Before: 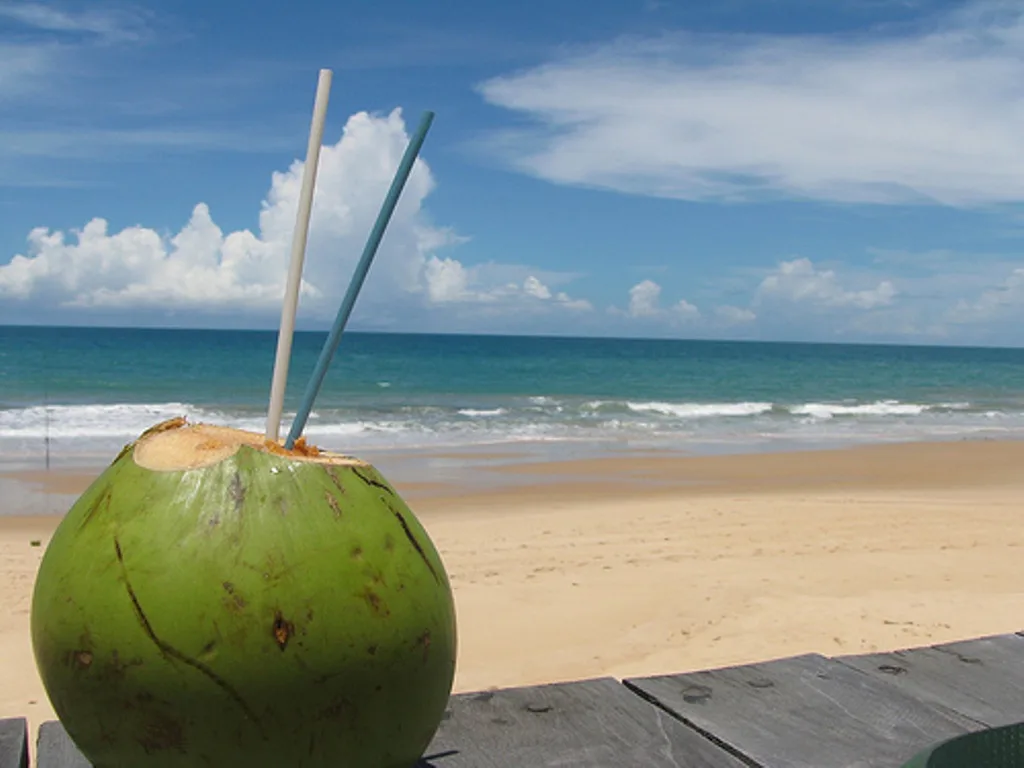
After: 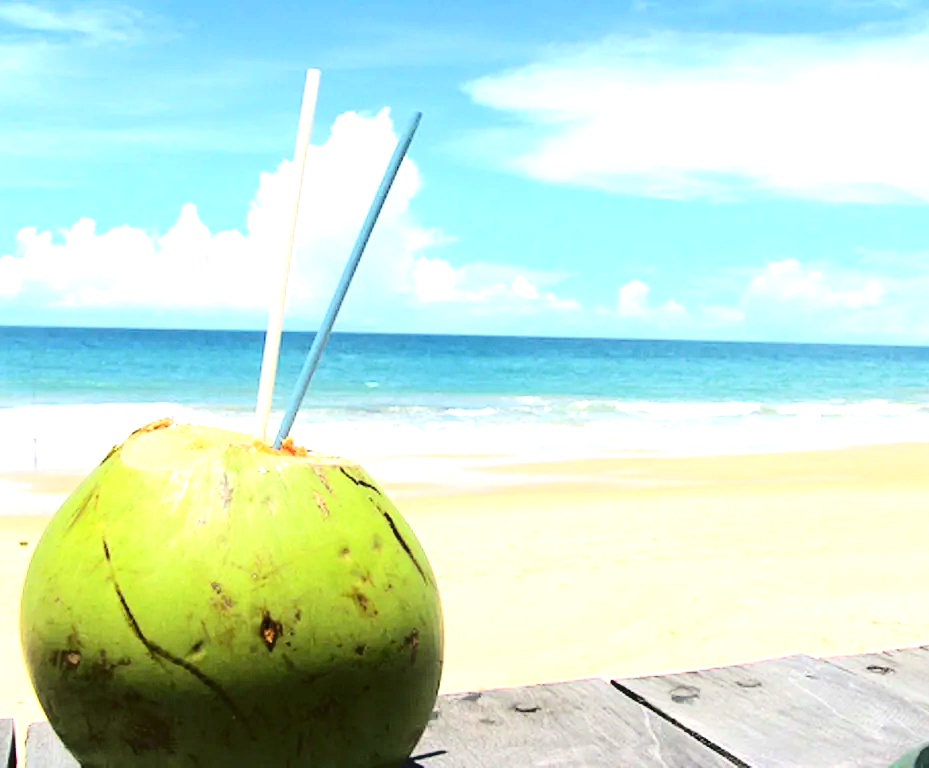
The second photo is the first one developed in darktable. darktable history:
base curve: curves: ch0 [(0, 0) (0.073, 0.04) (0.157, 0.139) (0.492, 0.492) (0.758, 0.758) (1, 1)]
crop and rotate: left 1.218%, right 8.034%
exposure: black level correction 0, exposure 1.742 EV, compensate highlight preservation false
contrast brightness saturation: contrast 0.274
color balance rgb: perceptual saturation grading › global saturation 0.636%, global vibrance 20%
